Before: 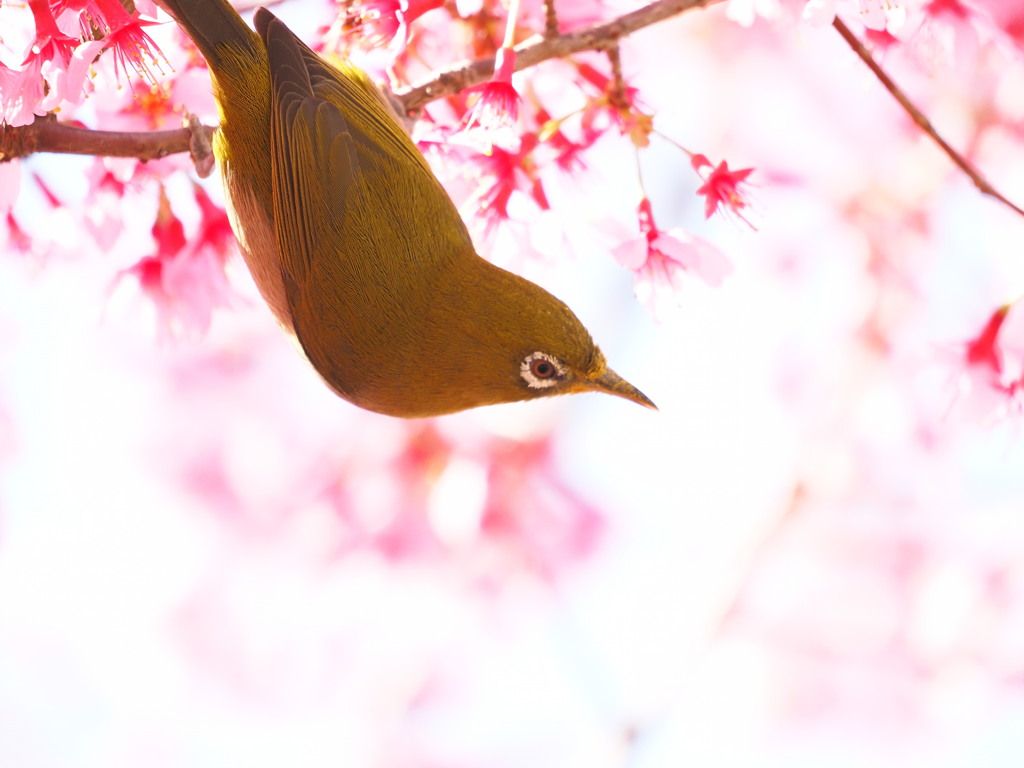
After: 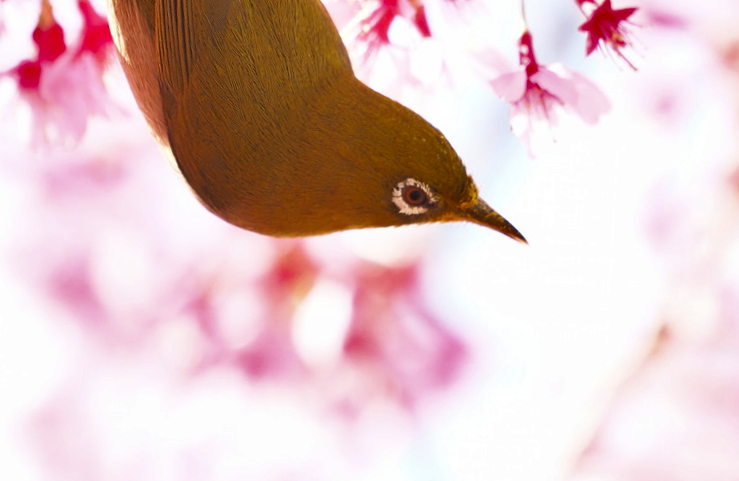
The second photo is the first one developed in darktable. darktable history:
crop and rotate: angle -3.37°, left 9.79%, top 20.73%, right 12.42%, bottom 11.82%
shadows and highlights: soften with gaussian
